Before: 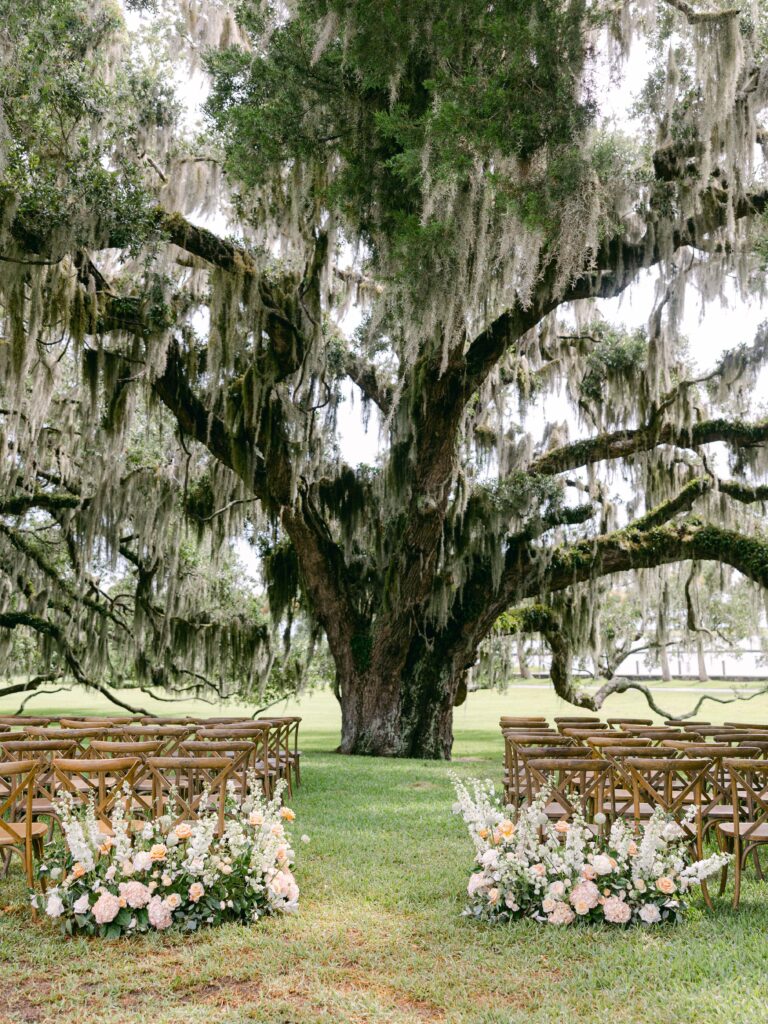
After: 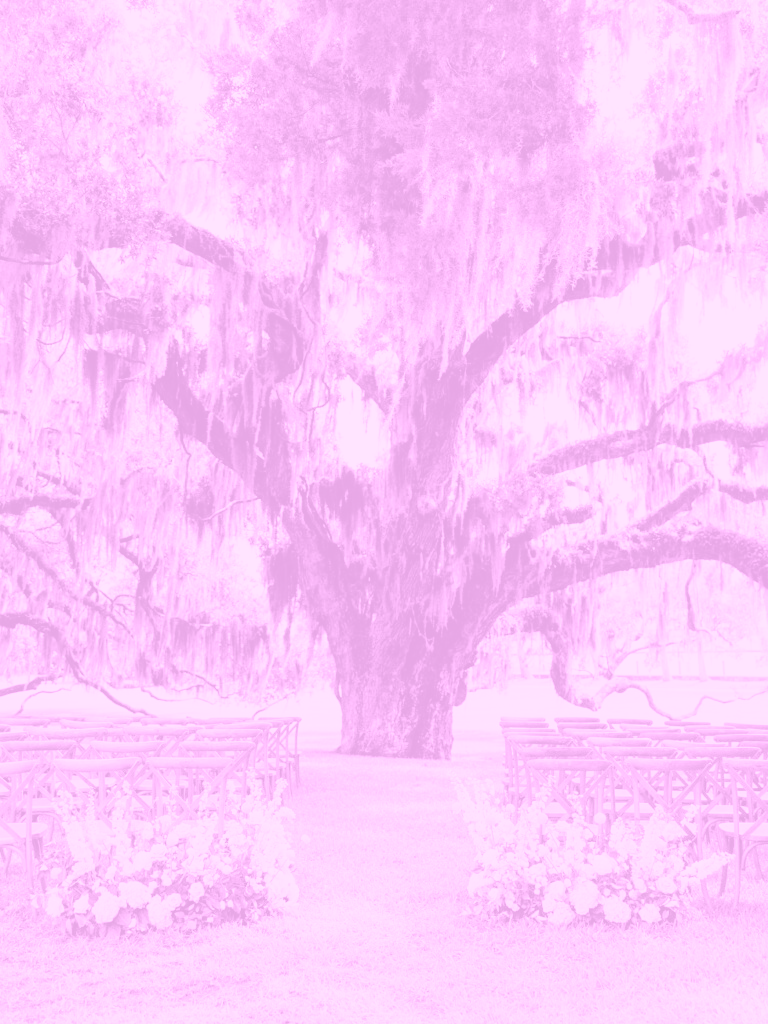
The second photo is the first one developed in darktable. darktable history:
contrast brightness saturation: contrast 0.04, saturation 0.16
white balance: red 1.127, blue 0.943
tone curve: curves: ch0 [(0, 0) (0.168, 0.142) (0.359, 0.44) (0.469, 0.544) (0.634, 0.722) (0.858, 0.903) (1, 0.968)]; ch1 [(0, 0) (0.437, 0.453) (0.472, 0.47) (0.502, 0.502) (0.54, 0.534) (0.57, 0.592) (0.618, 0.66) (0.699, 0.749) (0.859, 0.919) (1, 1)]; ch2 [(0, 0) (0.33, 0.301) (0.421, 0.443) (0.476, 0.498) (0.505, 0.503) (0.547, 0.557) (0.586, 0.634) (0.608, 0.676) (1, 1)], color space Lab, independent channels, preserve colors none
colorize: hue 331.2°, saturation 75%, source mix 30.28%, lightness 70.52%, version 1
exposure: black level correction -0.041, exposure 0.064 EV, compensate highlight preservation false
